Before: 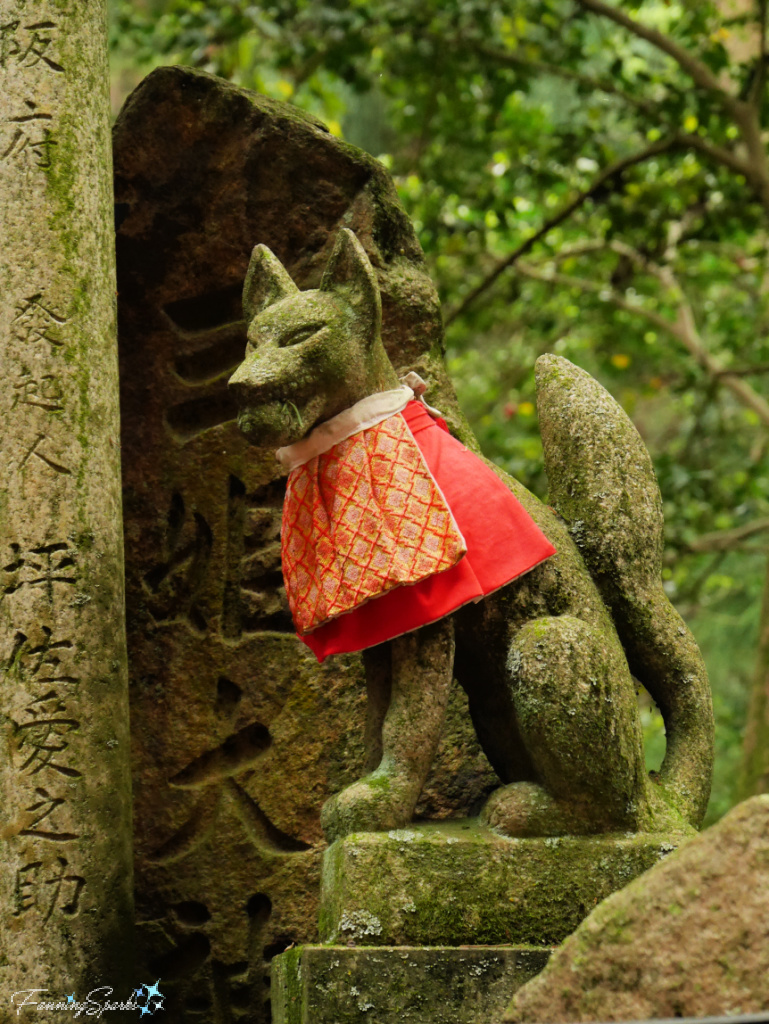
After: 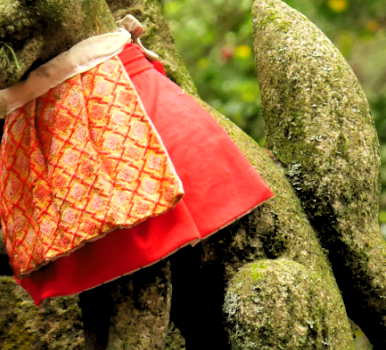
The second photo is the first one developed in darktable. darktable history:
tone equalizer: -8 EV -0.405 EV, -7 EV -0.421 EV, -6 EV -0.37 EV, -5 EV -0.241 EV, -3 EV 0.203 EV, -2 EV 0.343 EV, -1 EV 0.415 EV, +0 EV 0.387 EV
crop: left 36.821%, top 34.939%, right 12.952%, bottom 30.839%
levels: black 0.047%, levels [0.073, 0.497, 0.972]
